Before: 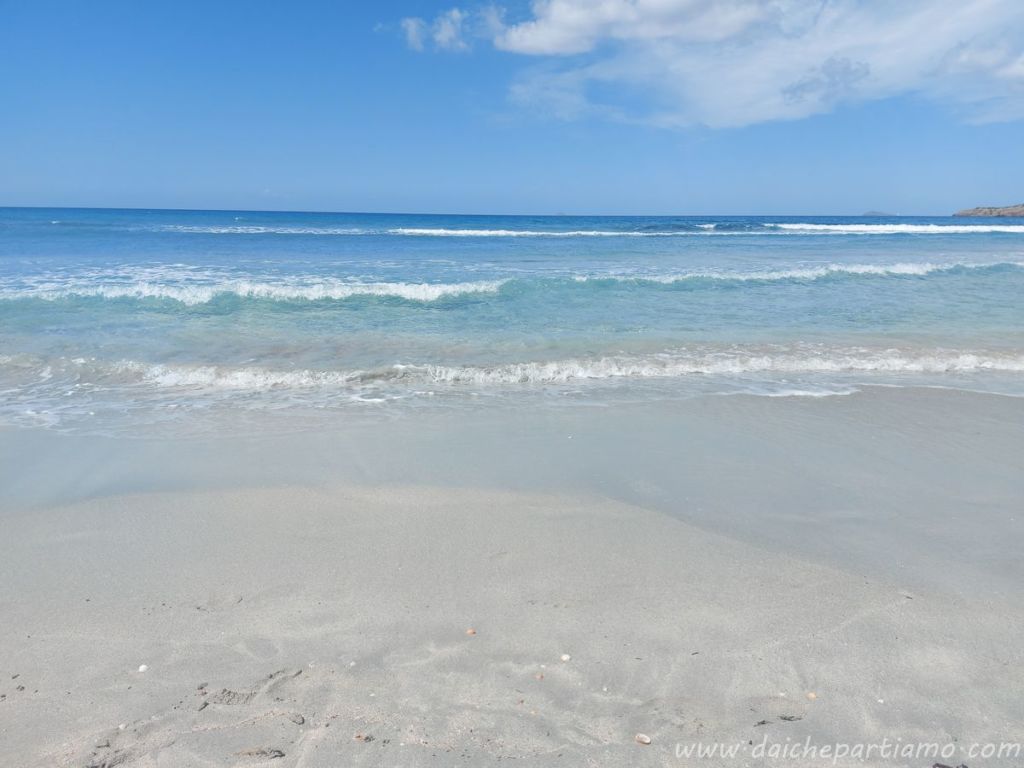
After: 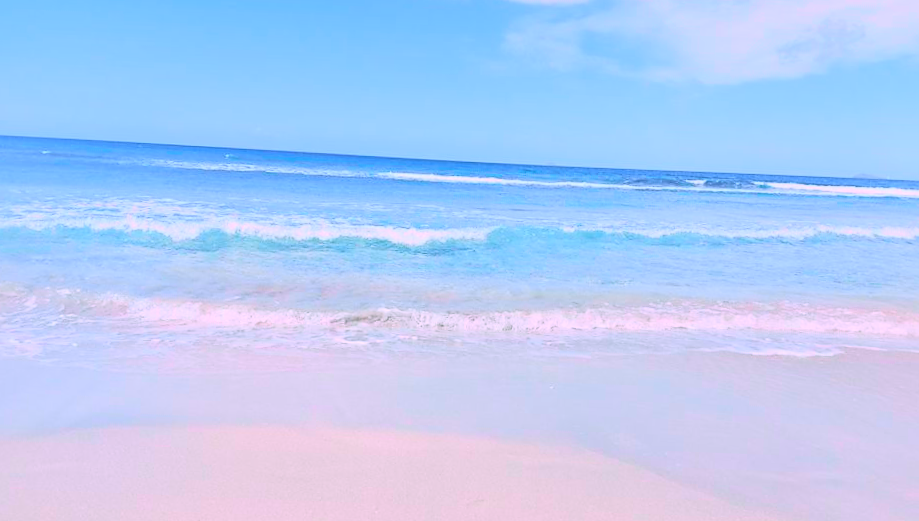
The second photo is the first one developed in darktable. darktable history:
tone curve: curves: ch0 [(0, 0.012) (0.144, 0.137) (0.326, 0.386) (0.489, 0.573) (0.656, 0.763) (0.849, 0.902) (1, 0.974)]; ch1 [(0, 0) (0.366, 0.367) (0.475, 0.453) (0.494, 0.493) (0.504, 0.497) (0.544, 0.579) (0.562, 0.619) (0.622, 0.694) (1, 1)]; ch2 [(0, 0) (0.333, 0.346) (0.375, 0.375) (0.424, 0.43) (0.476, 0.492) (0.502, 0.503) (0.533, 0.541) (0.572, 0.615) (0.605, 0.656) (0.641, 0.709) (1, 1)], color space Lab, independent channels, preserve colors none
contrast brightness saturation: contrast 0.2, brightness 0.16, saturation 0.22
tone equalizer: on, module defaults
sharpen: radius 1.559, amount 0.373, threshold 1.271
crop: left 3.015%, top 8.969%, right 9.647%, bottom 26.457%
white balance: red 1.066, blue 1.119
shadows and highlights: shadows -20, white point adjustment -2, highlights -35
rotate and perspective: rotation 2.27°, automatic cropping off
